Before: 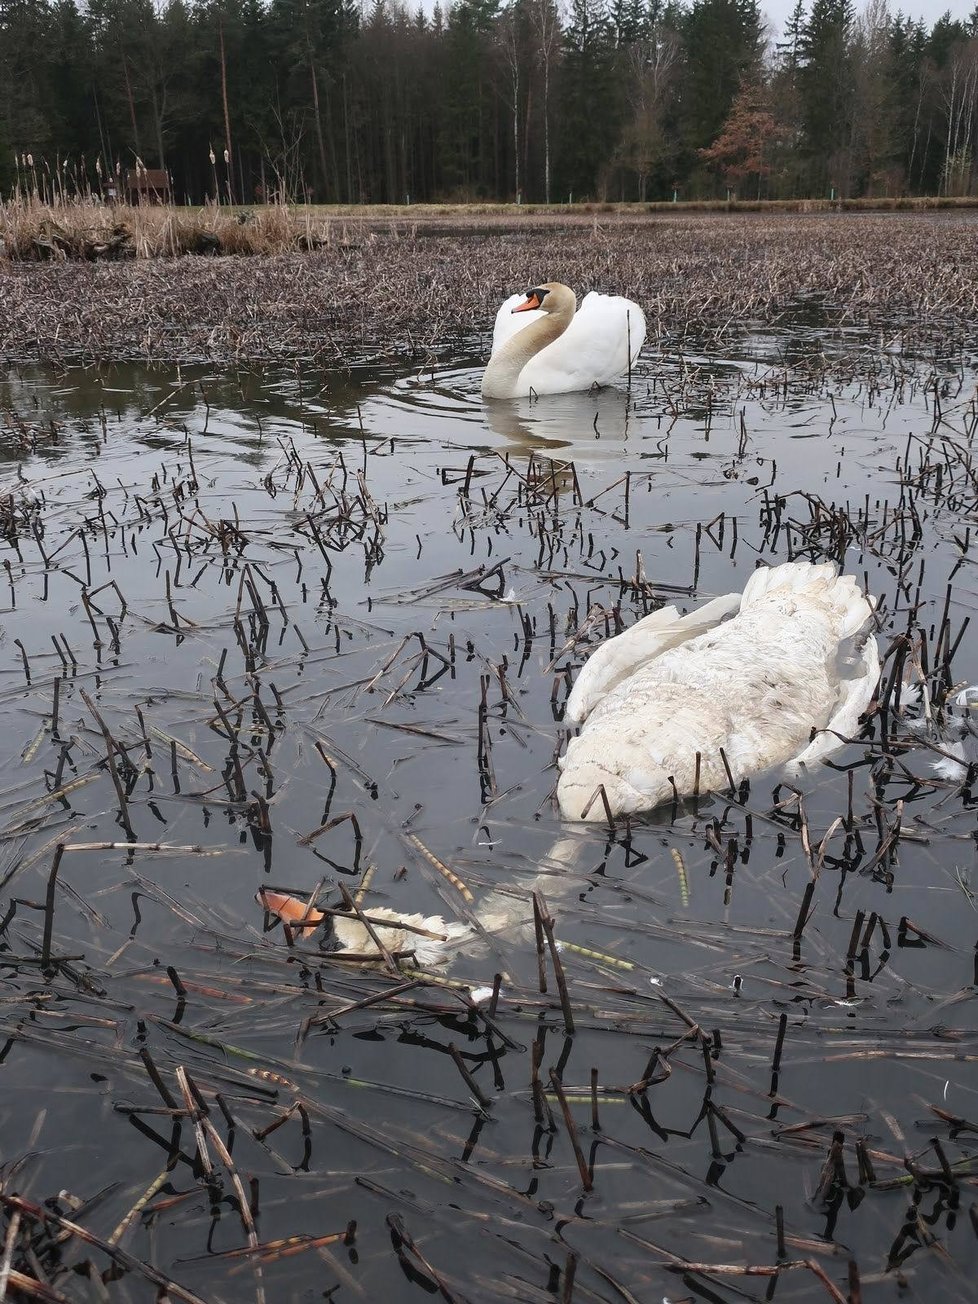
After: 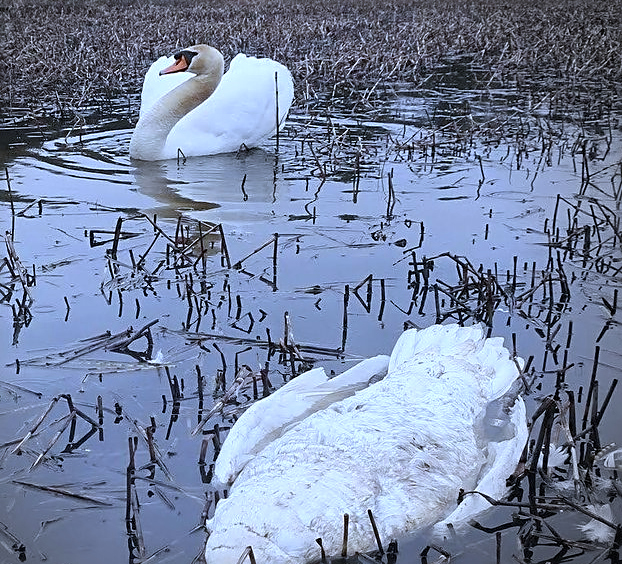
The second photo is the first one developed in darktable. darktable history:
white balance: red 0.871, blue 1.249
vignetting: center (-0.15, 0.013)
sharpen: on, module defaults
crop: left 36.005%, top 18.293%, right 0.31%, bottom 38.444%
